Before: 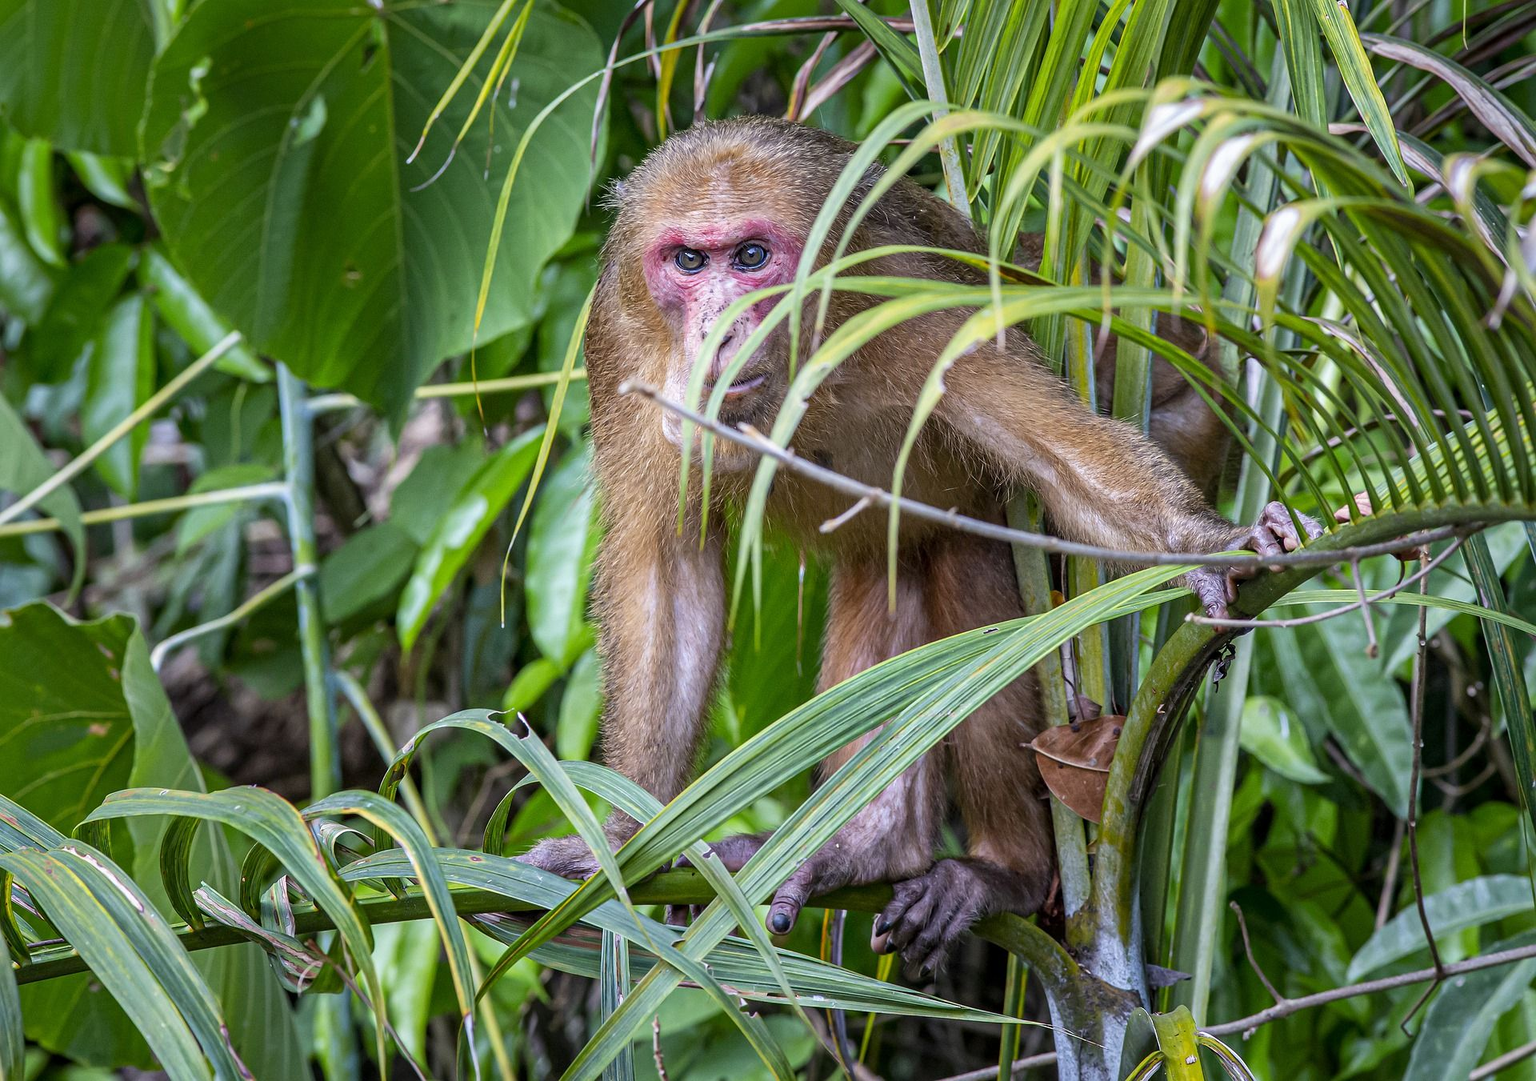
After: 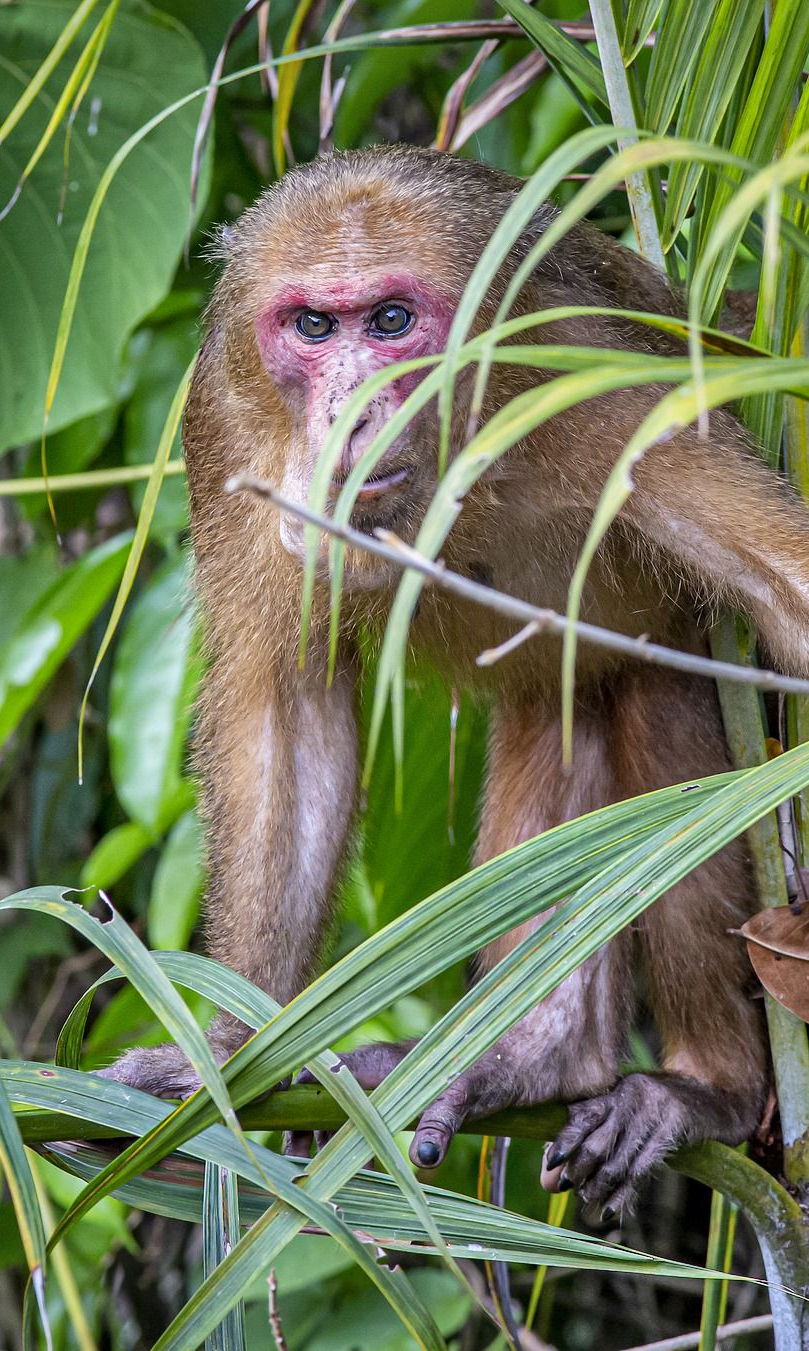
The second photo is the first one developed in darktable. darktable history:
shadows and highlights: shadows 75, highlights -60.85, soften with gaussian
crop: left 28.583%, right 29.231%
